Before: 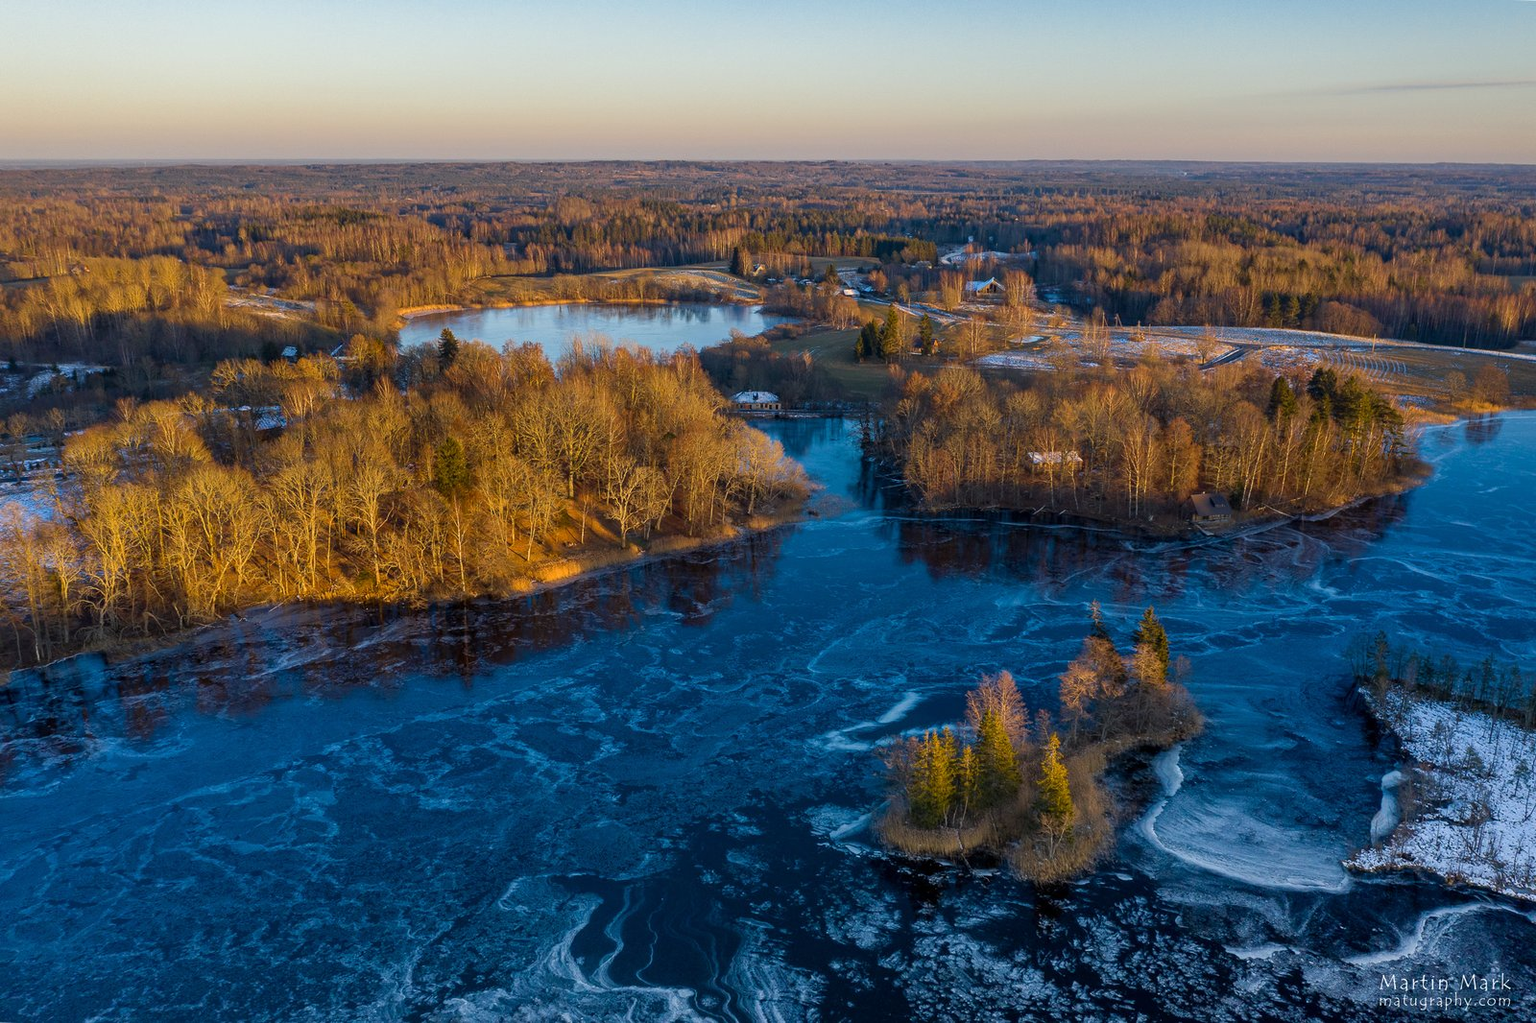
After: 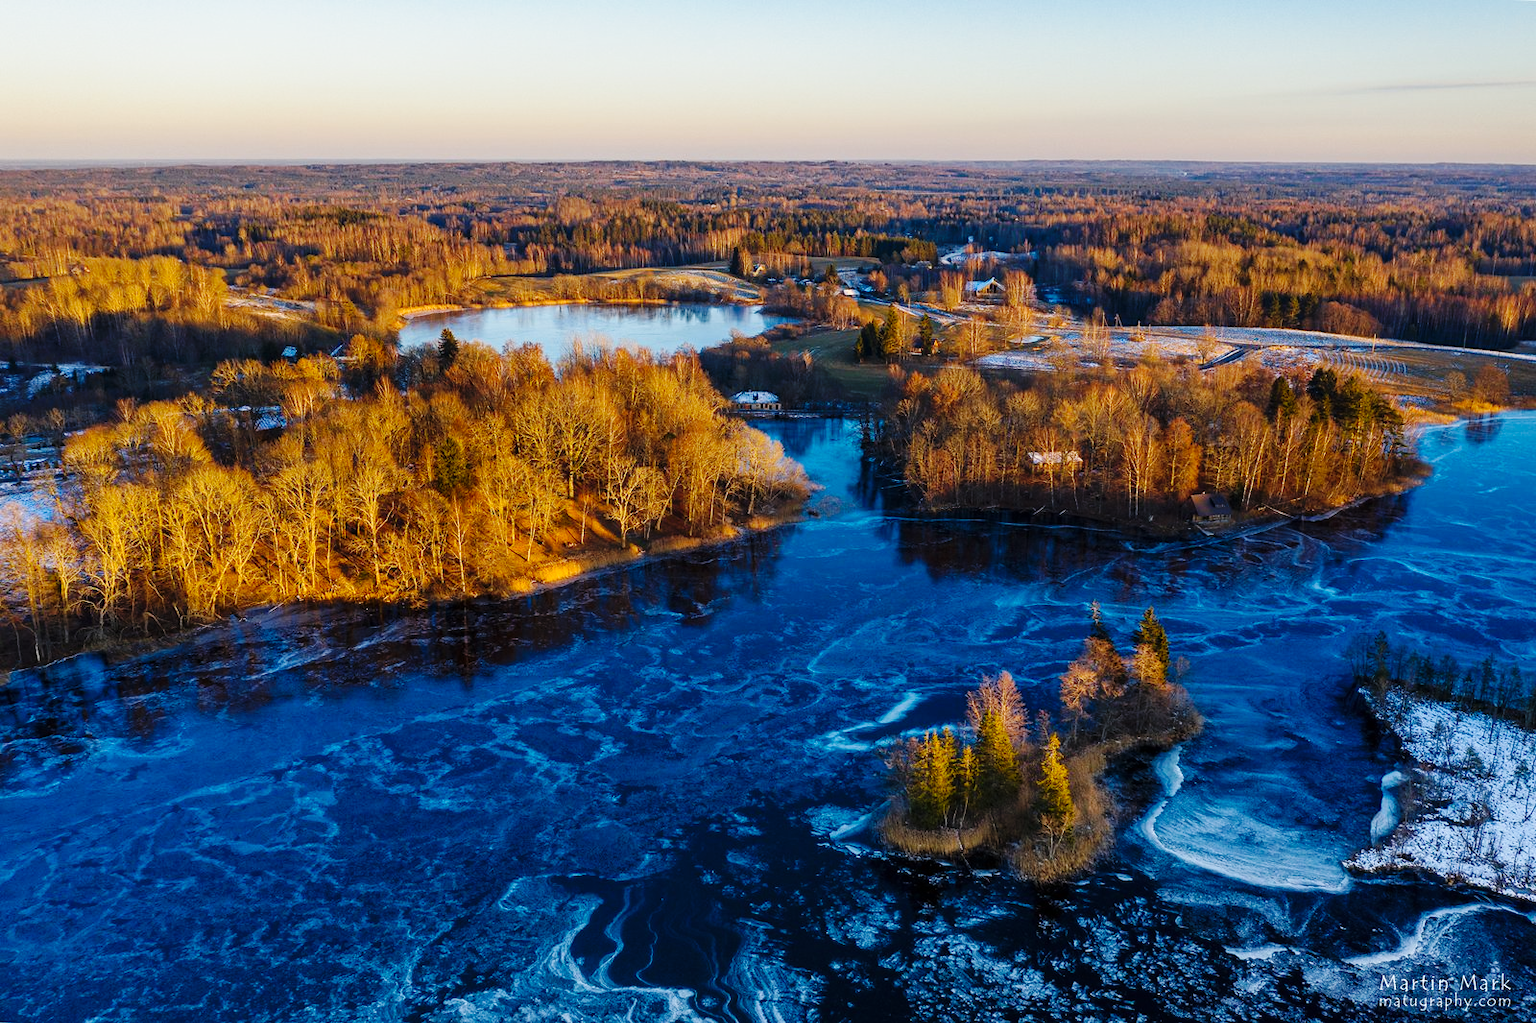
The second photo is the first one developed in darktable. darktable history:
base curve: curves: ch0 [(0, 0) (0.036, 0.025) (0.121, 0.166) (0.206, 0.329) (0.605, 0.79) (1, 1)], preserve colors none
tone equalizer: on, module defaults
